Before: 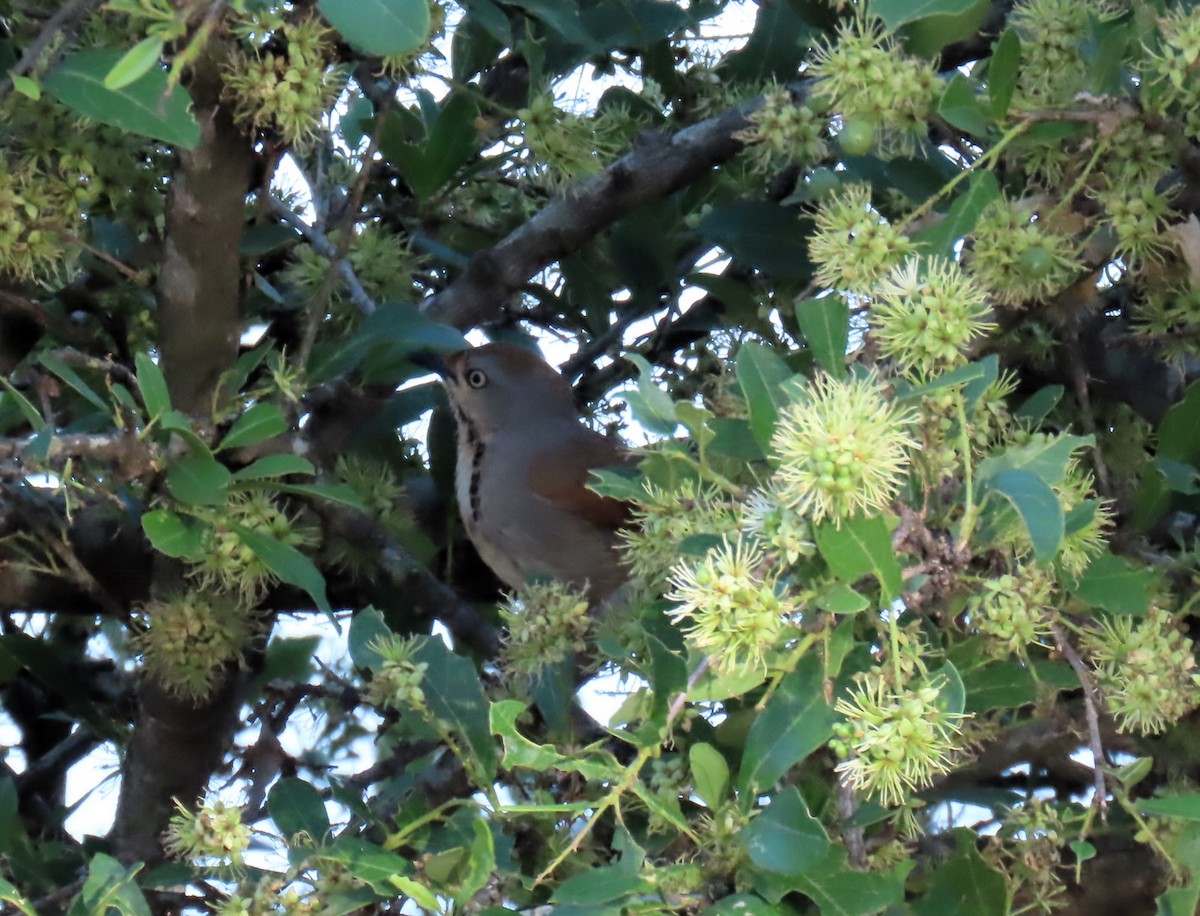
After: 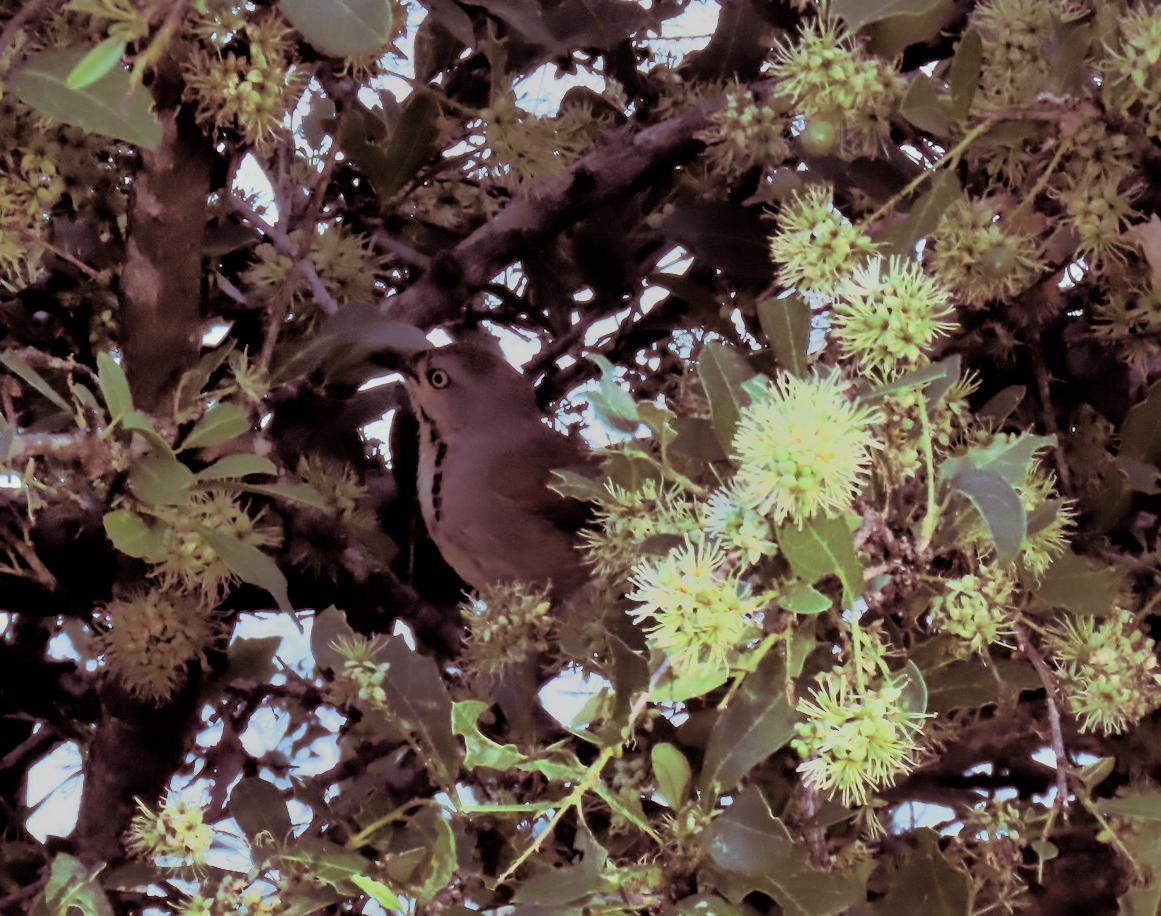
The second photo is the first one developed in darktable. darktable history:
crop and rotate: left 3.238%
tone equalizer: -7 EV -0.63 EV, -6 EV 1 EV, -5 EV -0.45 EV, -4 EV 0.43 EV, -3 EV 0.41 EV, -2 EV 0.15 EV, -1 EV -0.15 EV, +0 EV -0.39 EV, smoothing diameter 25%, edges refinement/feathering 10, preserve details guided filter
filmic rgb: black relative exposure -5 EV, hardness 2.88, contrast 1.3
split-toning: shadows › hue 360°
